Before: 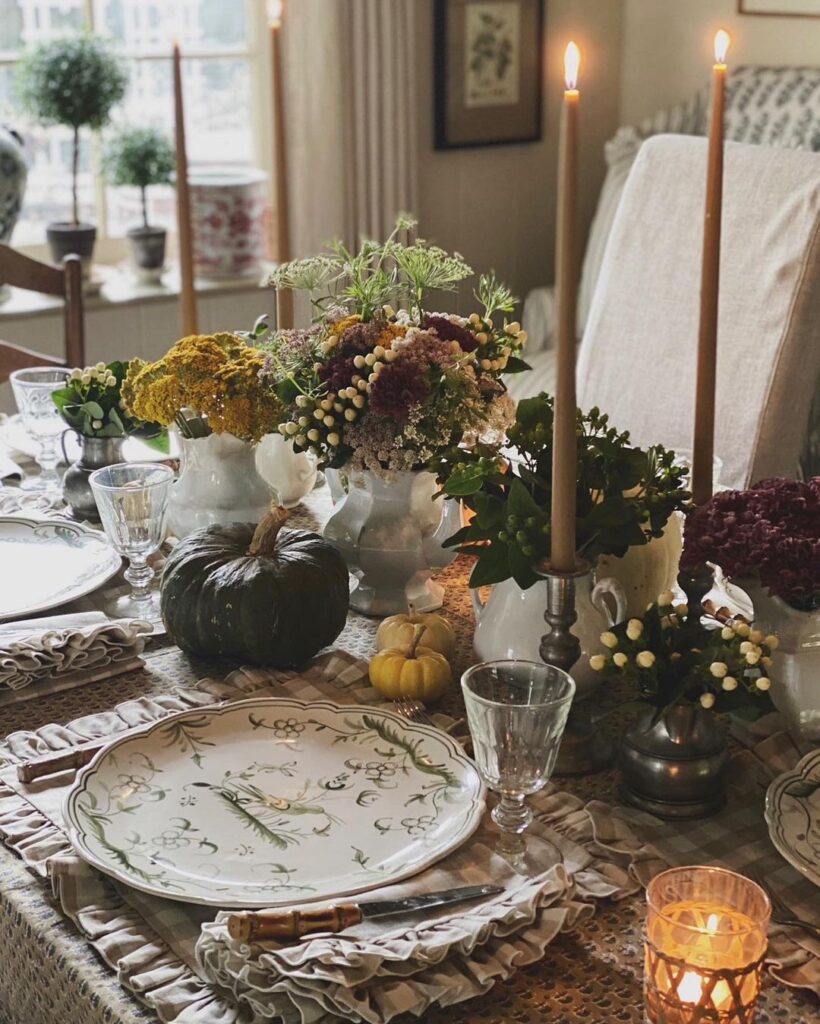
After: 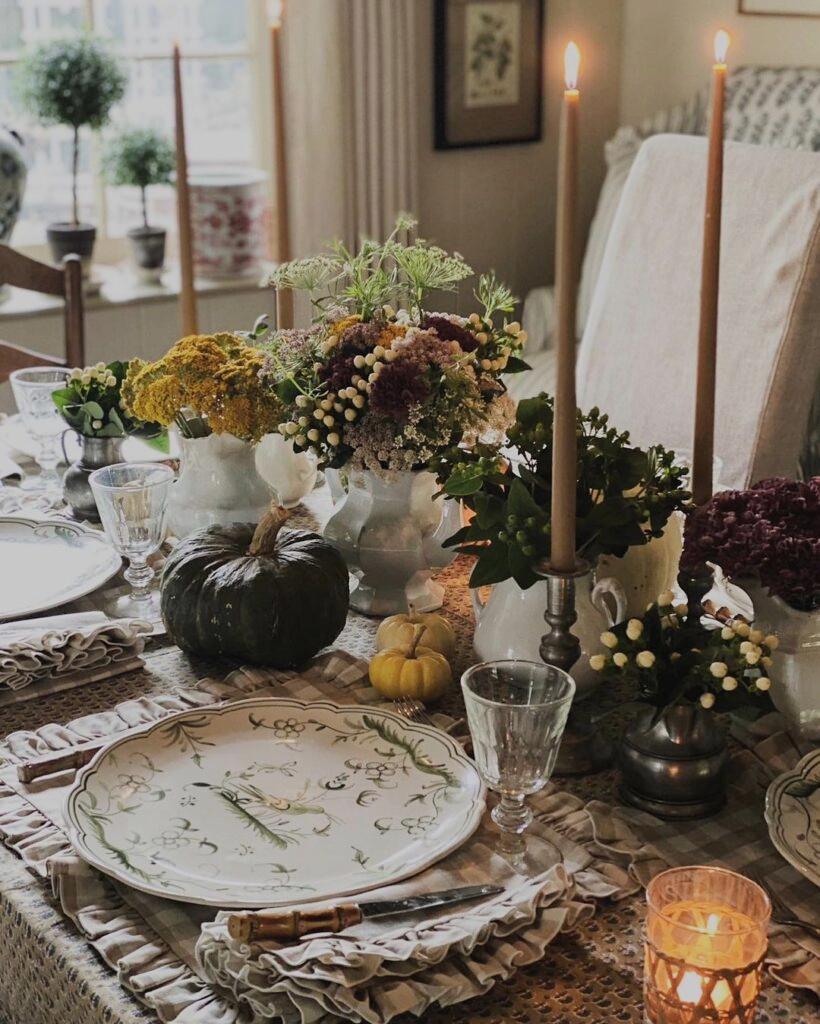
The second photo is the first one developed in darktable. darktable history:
filmic rgb: black relative exposure -7.65 EV, white relative exposure 4.56 EV, hardness 3.61
